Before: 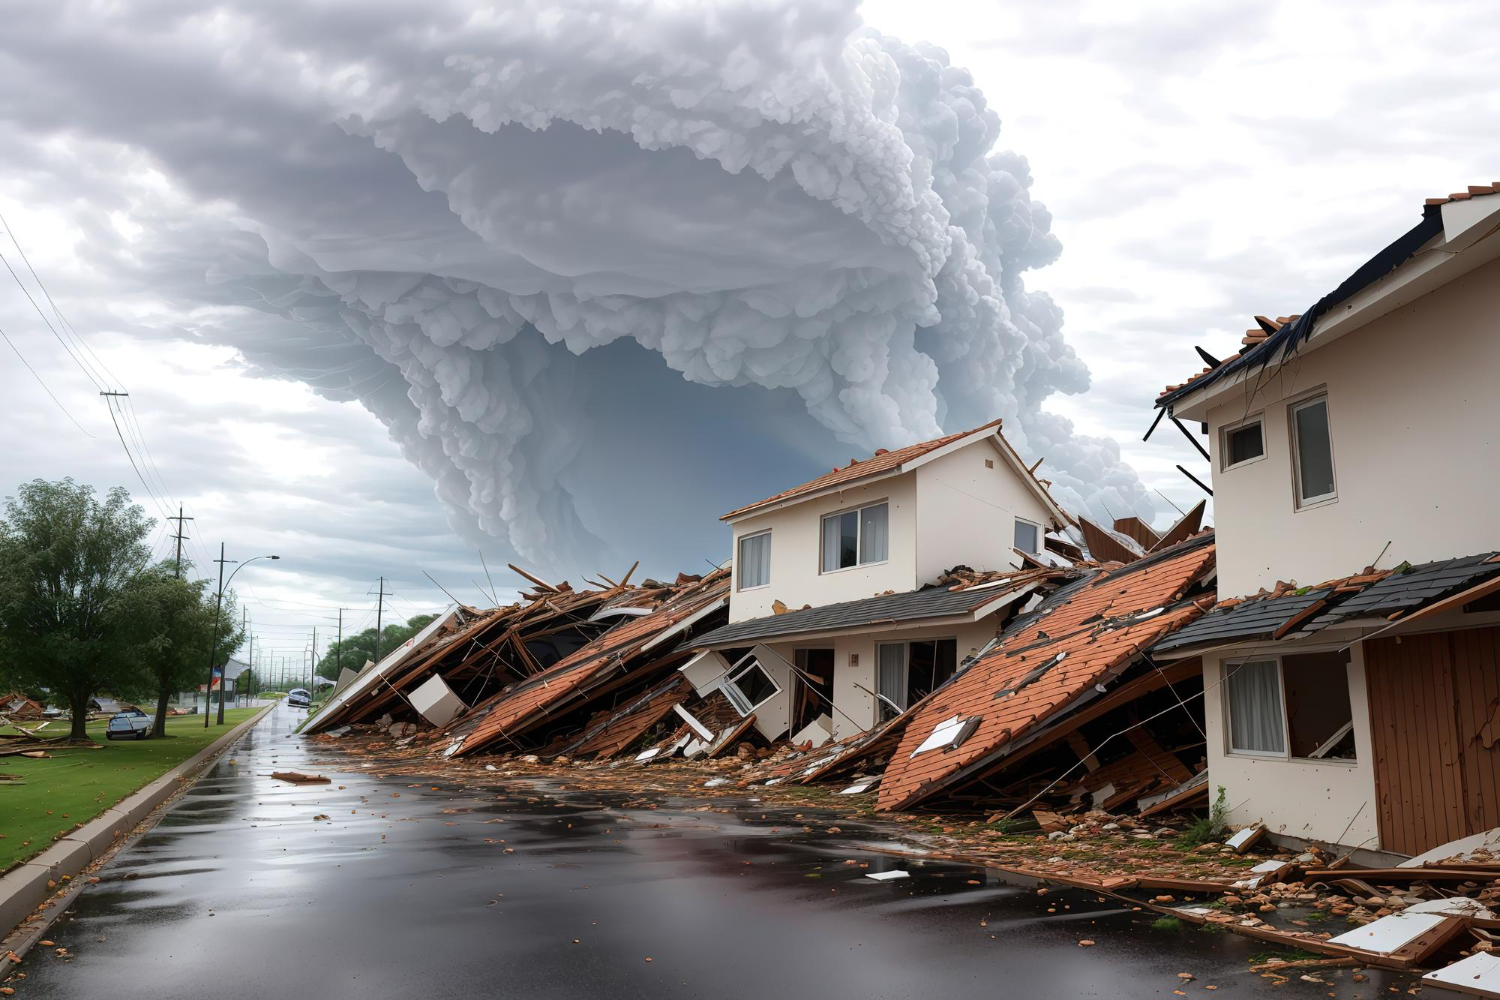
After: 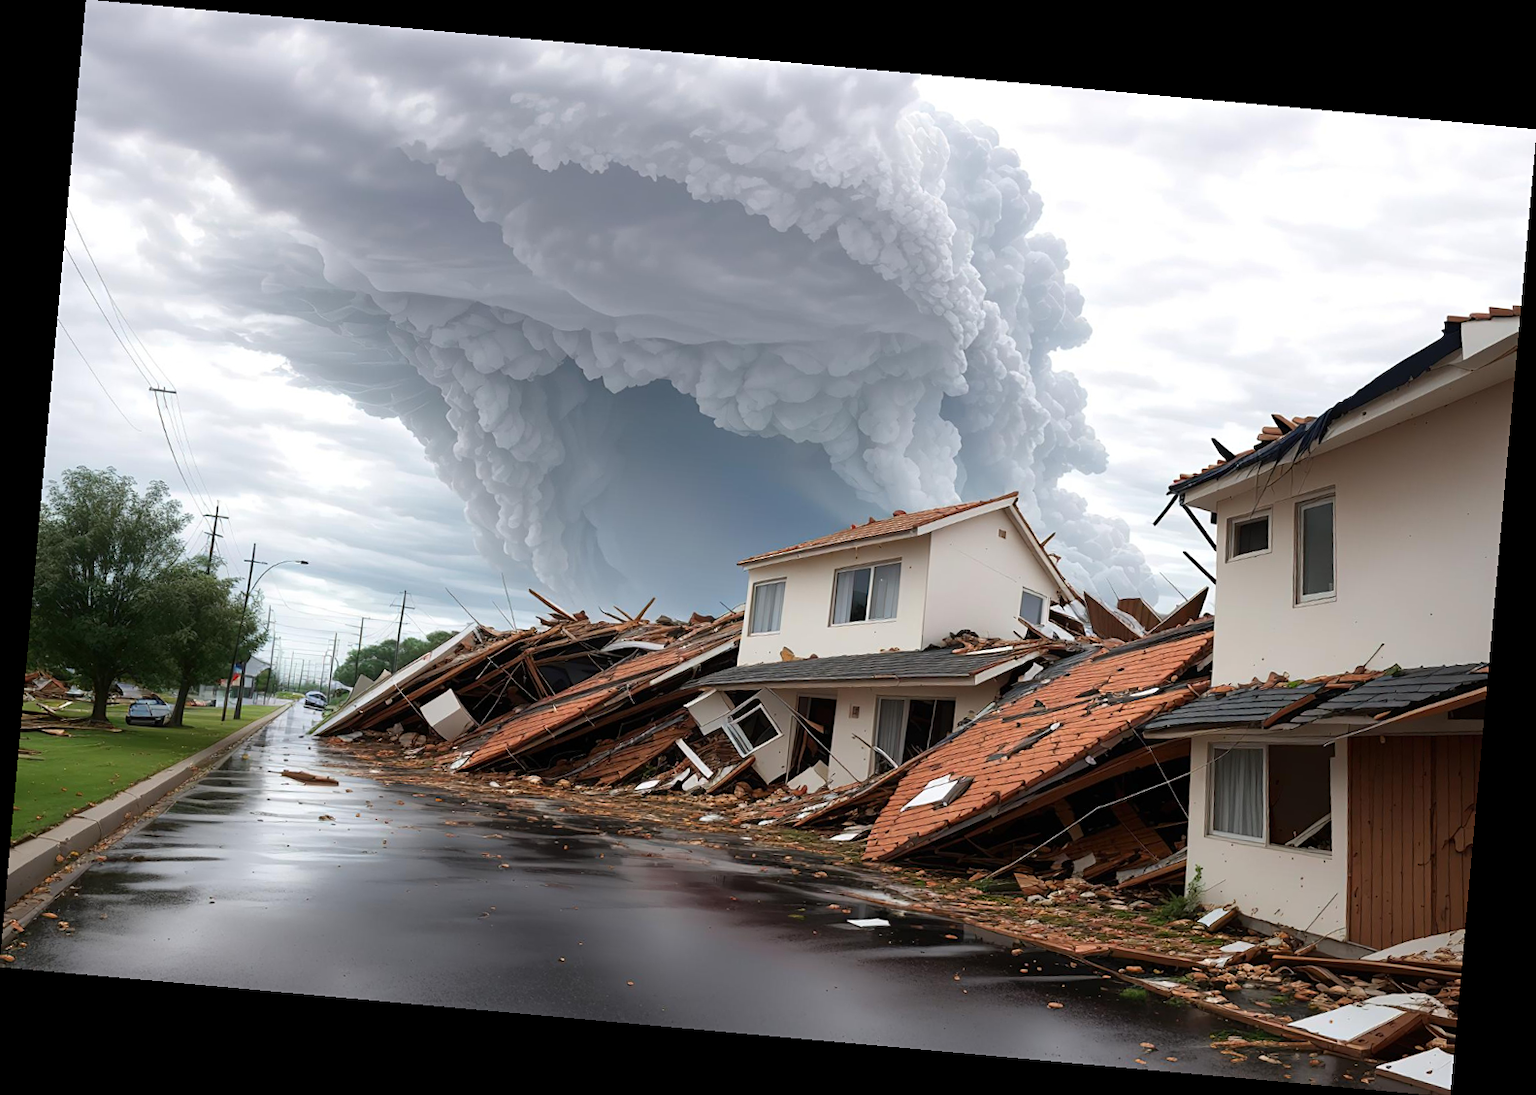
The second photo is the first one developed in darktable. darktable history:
sharpen: amount 0.2
rotate and perspective: rotation 5.12°, automatic cropping off
